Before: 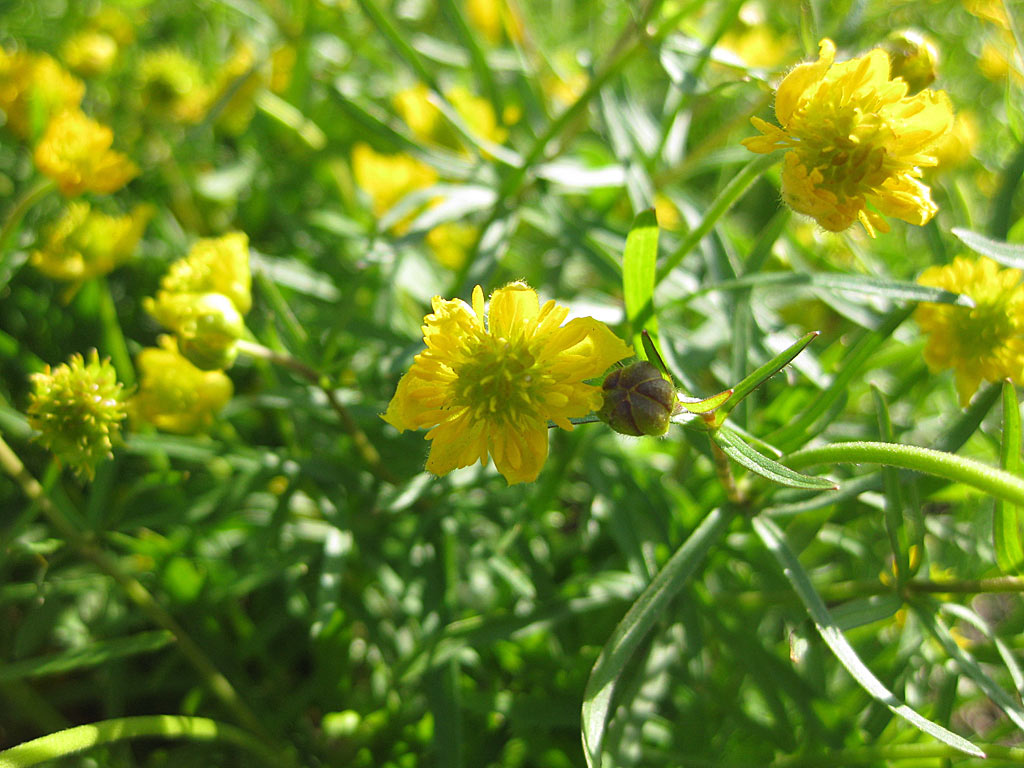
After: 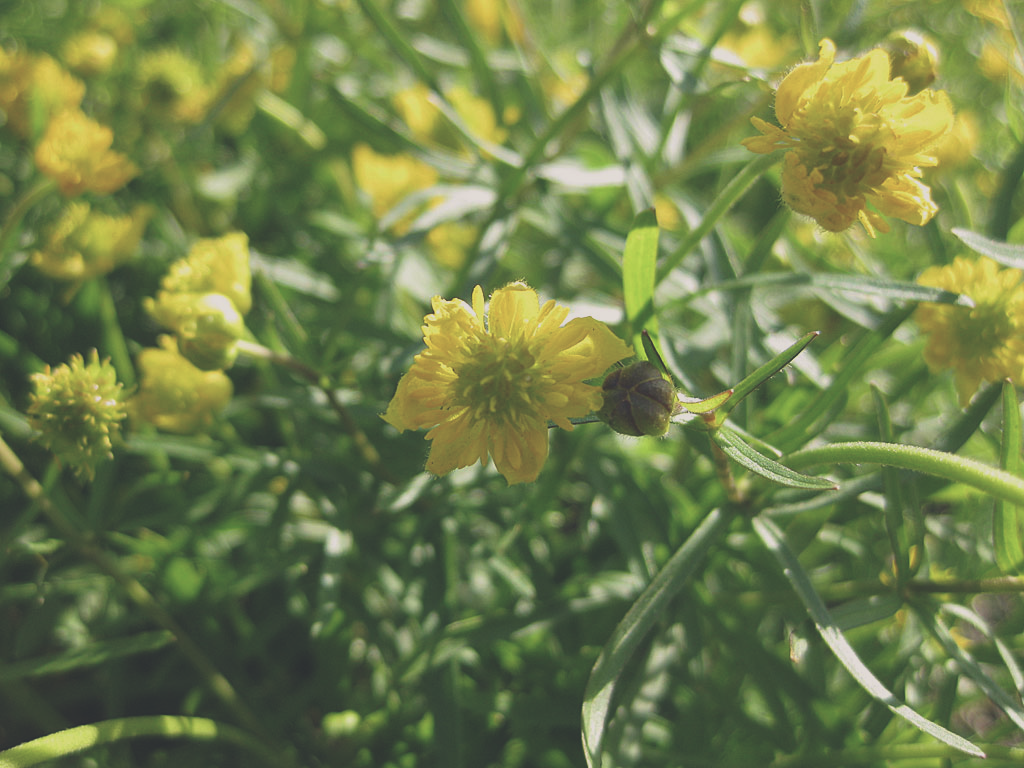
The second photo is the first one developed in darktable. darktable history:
exposure: black level correction -0.036, exposure -0.497 EV, compensate highlight preservation false
color correction: highlights a* 2.75, highlights b* 5, shadows a* -2.04, shadows b* -4.84, saturation 0.8
